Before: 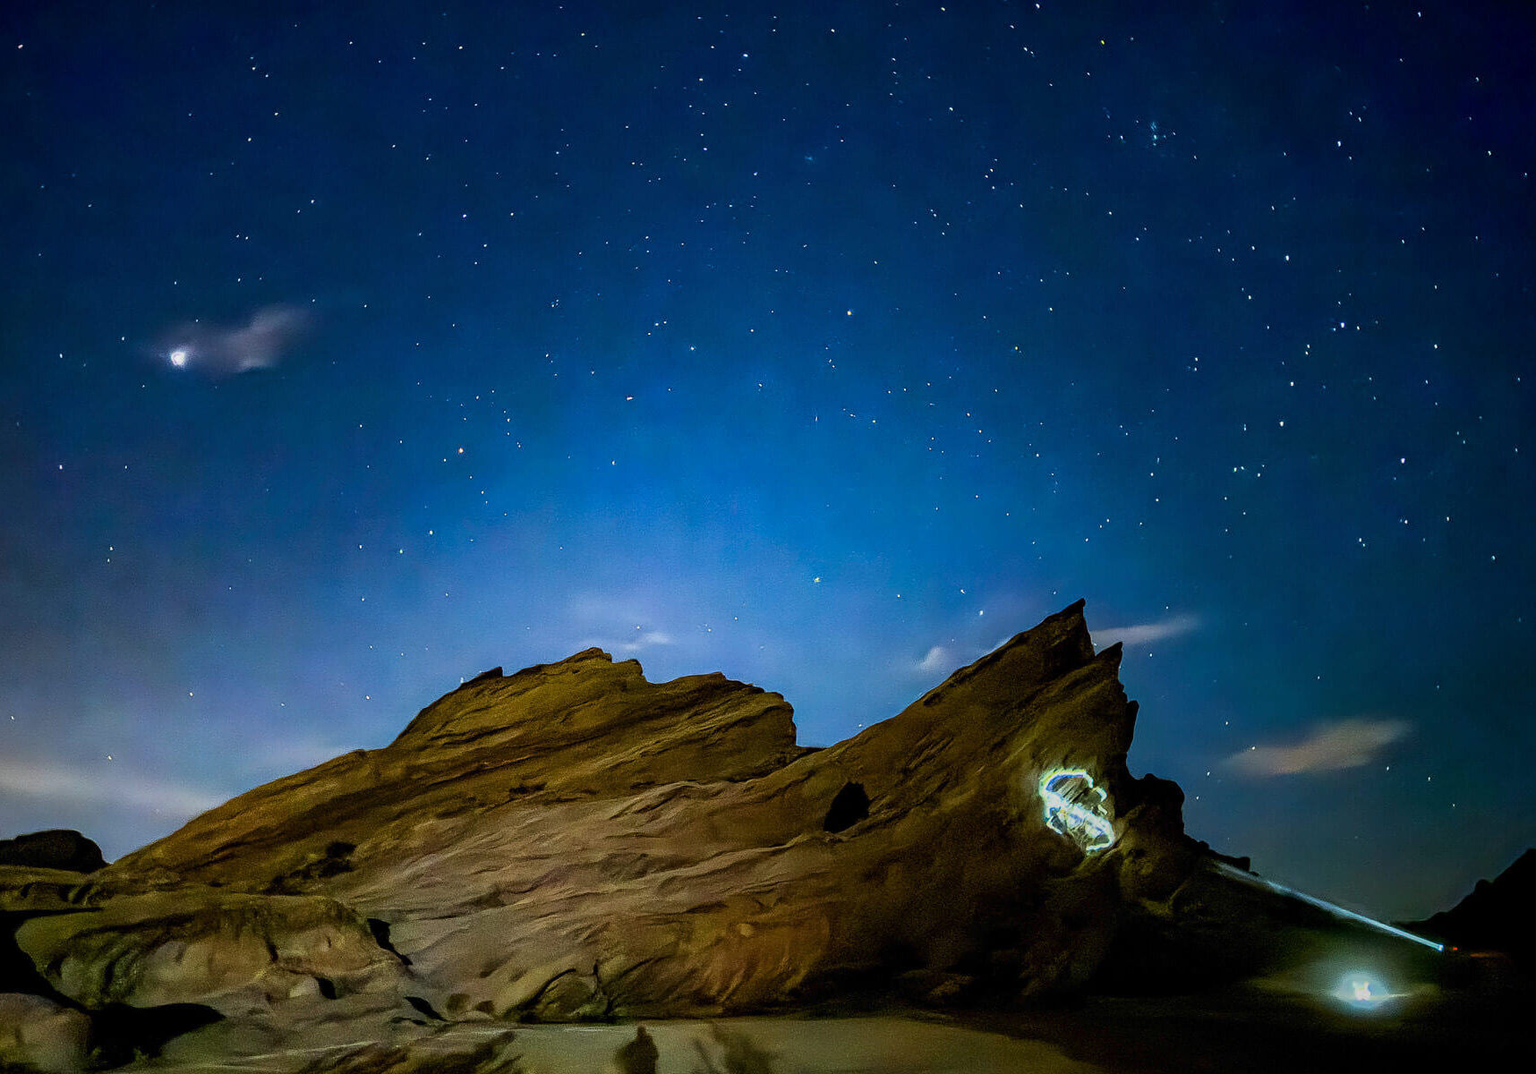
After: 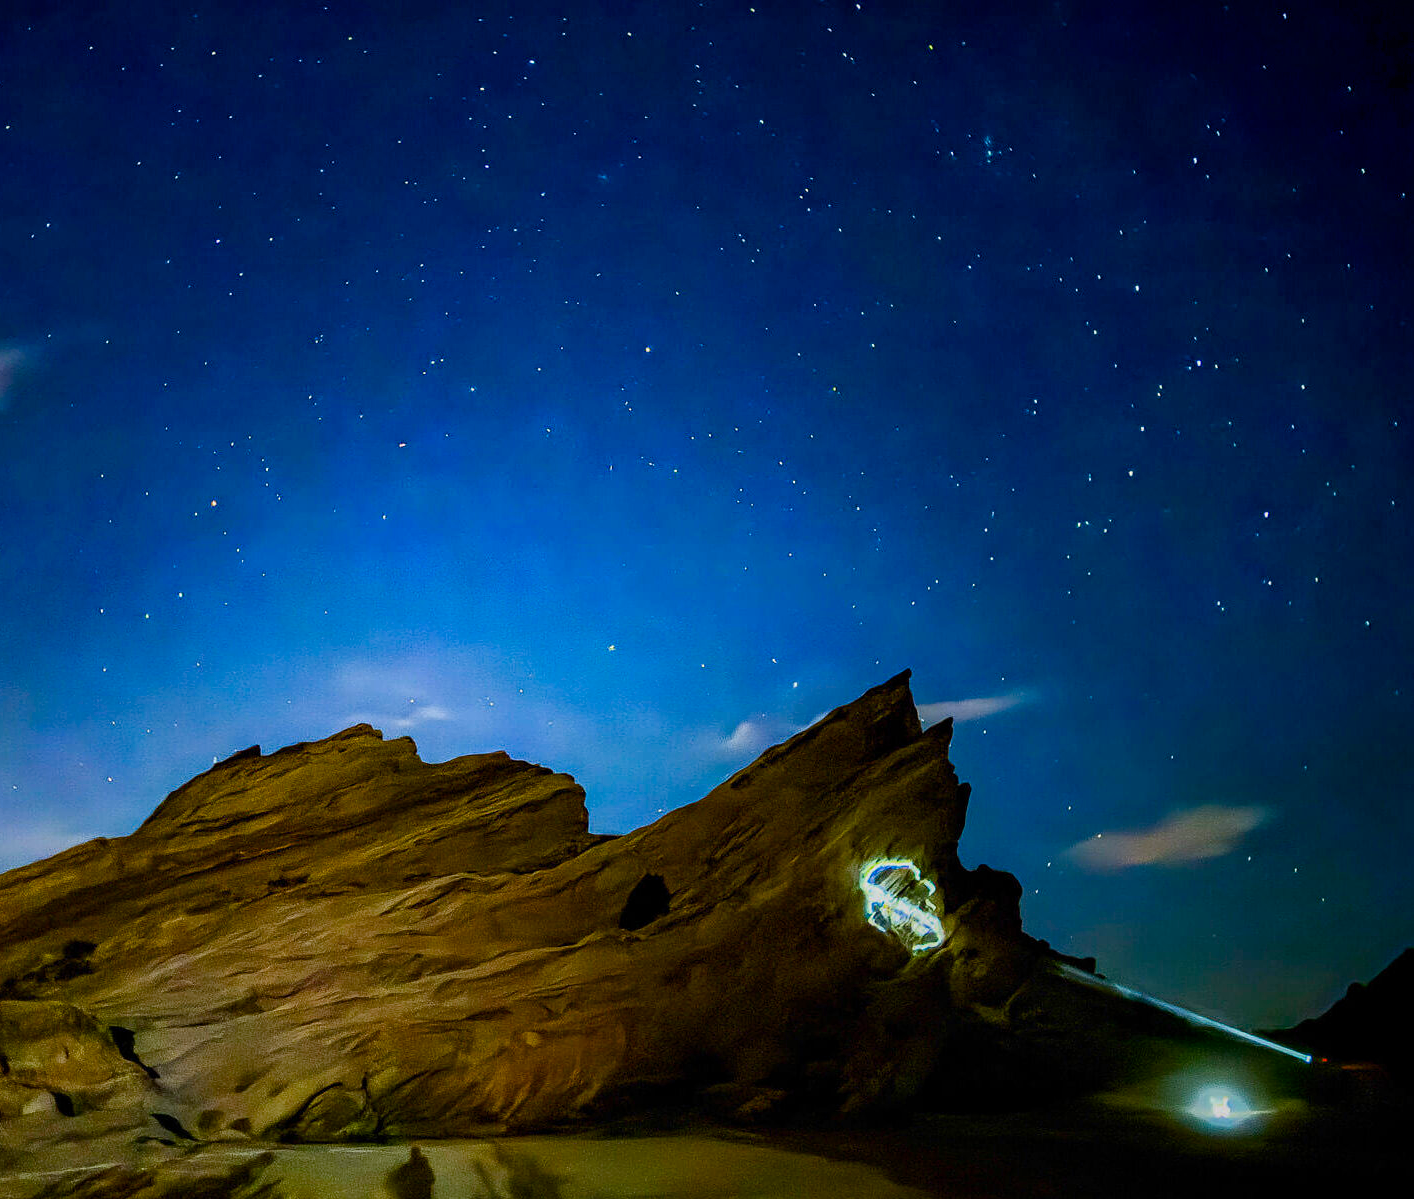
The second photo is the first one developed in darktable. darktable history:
crop: left 17.582%, bottom 0.031%
color balance rgb: perceptual saturation grading › global saturation 20%, perceptual saturation grading › highlights -25%, perceptual saturation grading › shadows 50%
contrast brightness saturation: contrast 0.08, saturation 0.02
